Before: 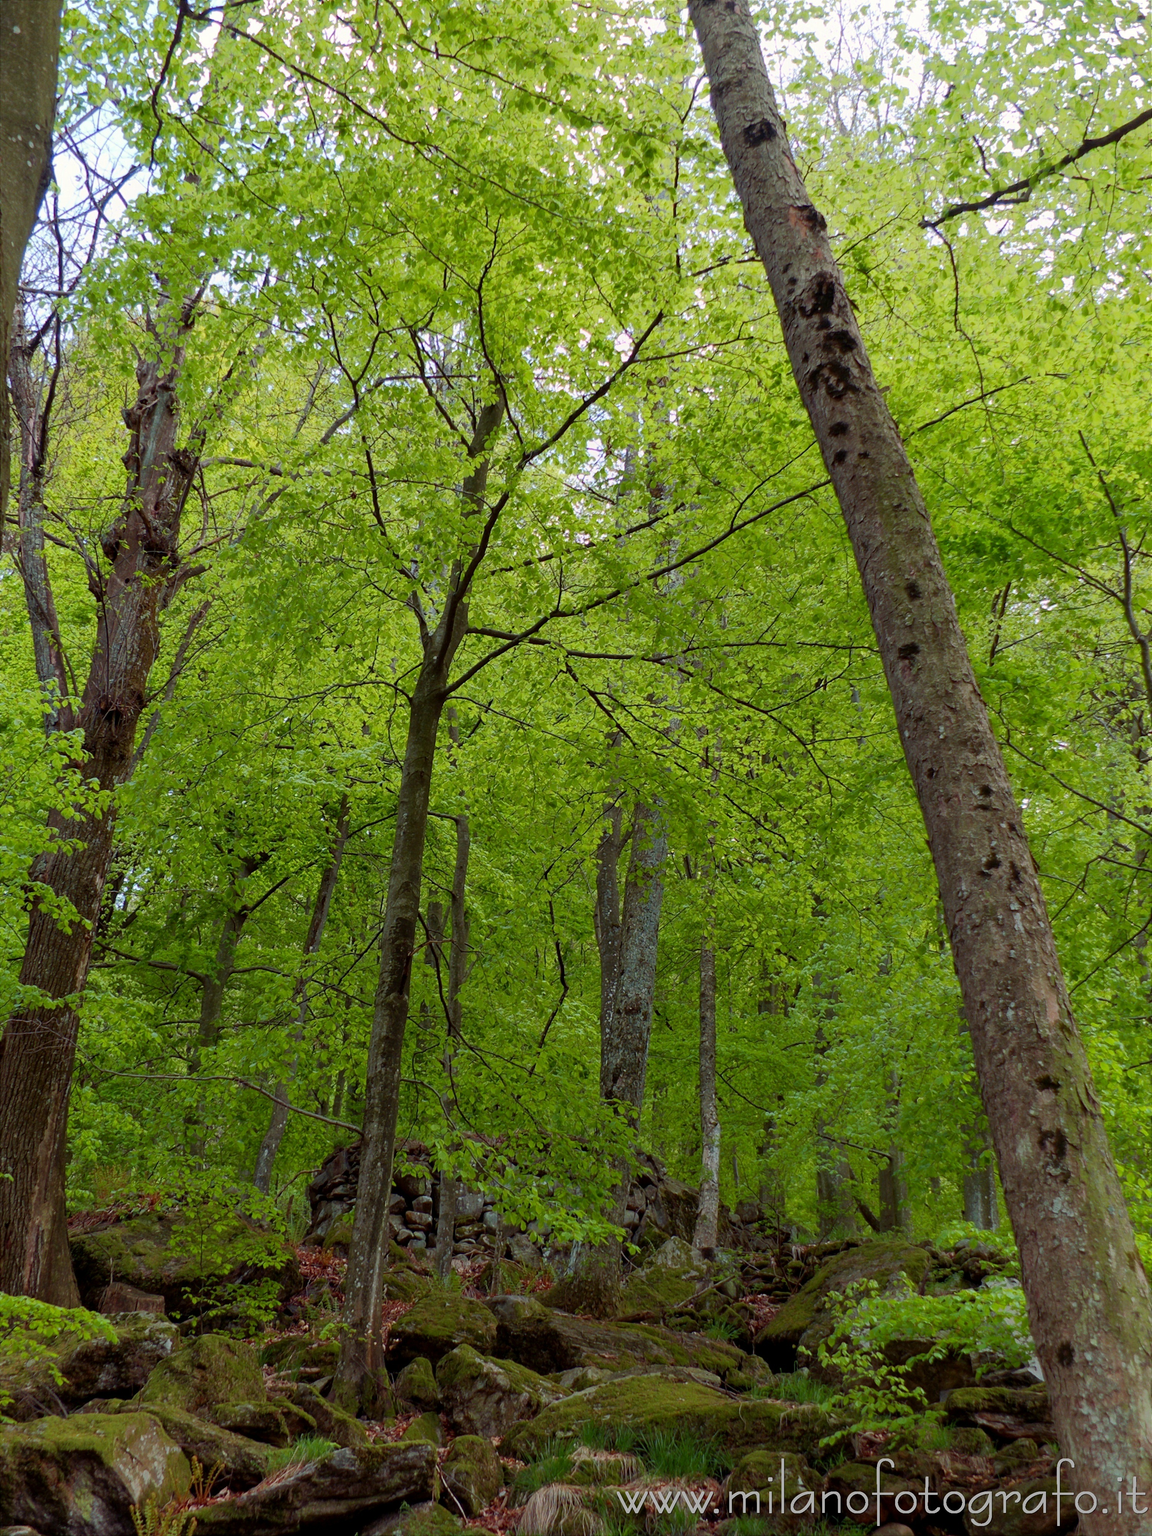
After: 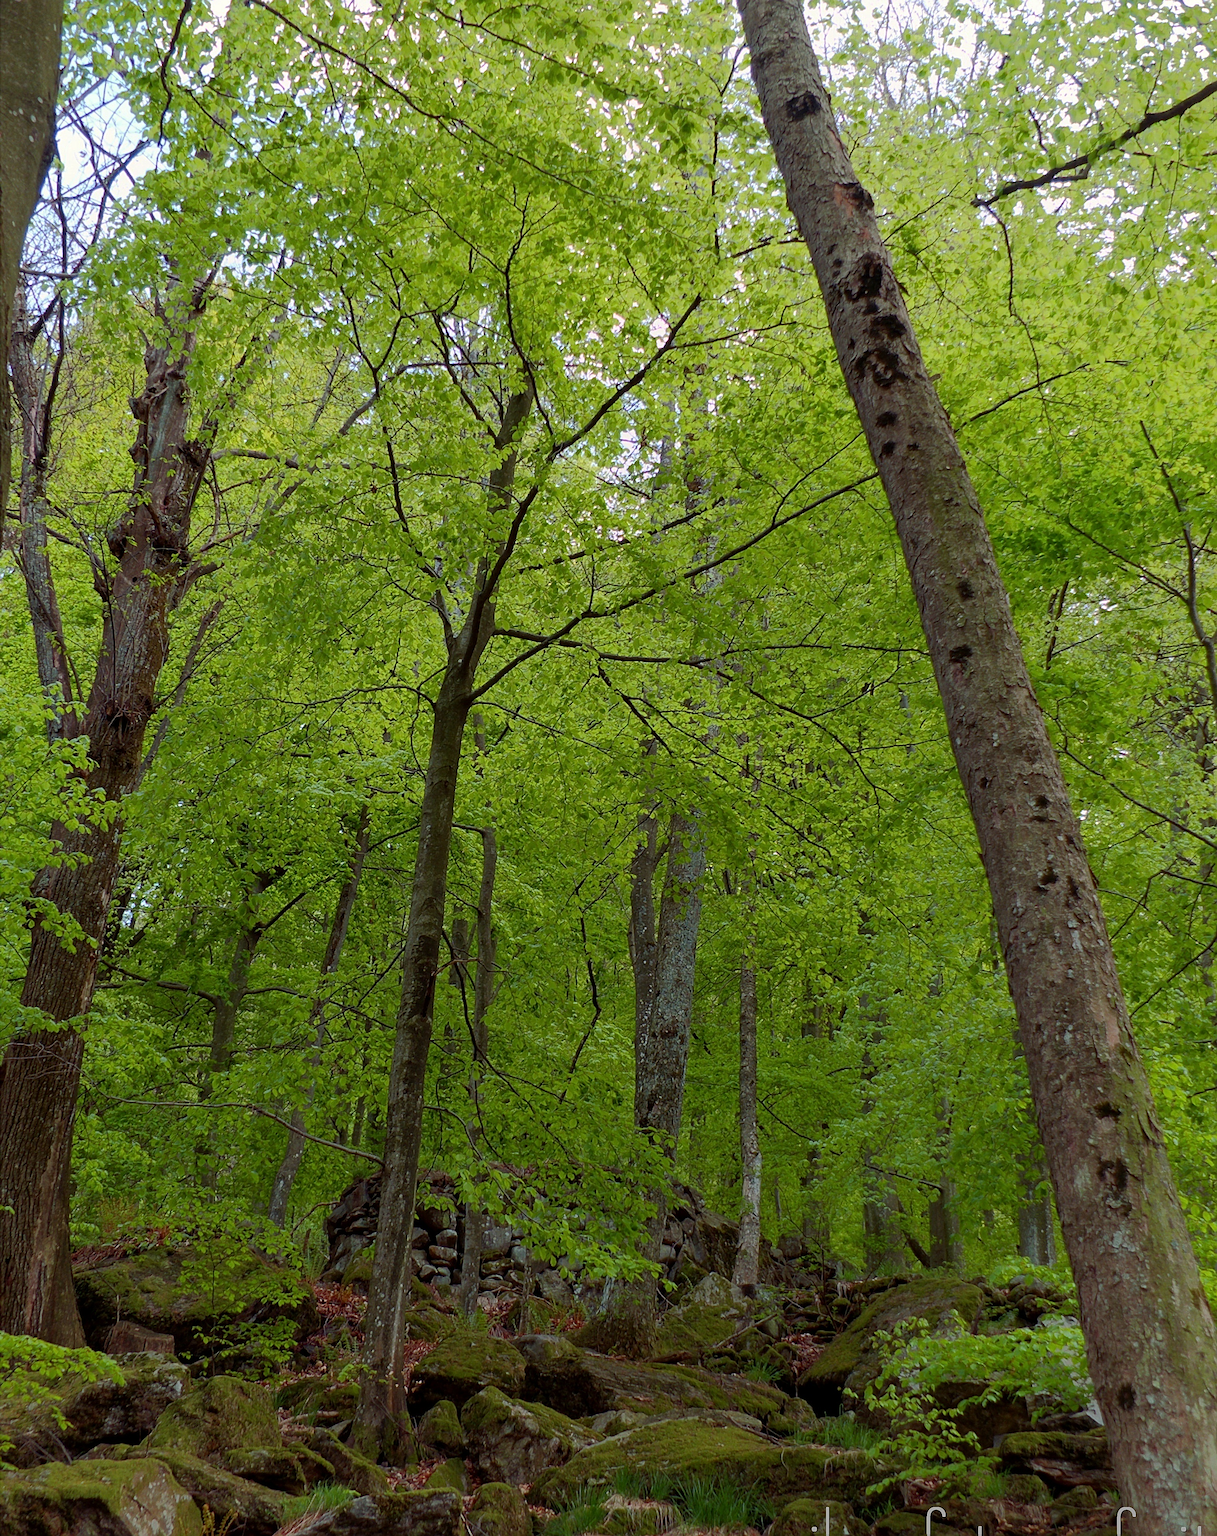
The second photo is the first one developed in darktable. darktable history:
crop and rotate: top 2.13%, bottom 3.234%
base curve: curves: ch0 [(0, 0) (0.74, 0.67) (1, 1)], preserve colors none
sharpen: on, module defaults
